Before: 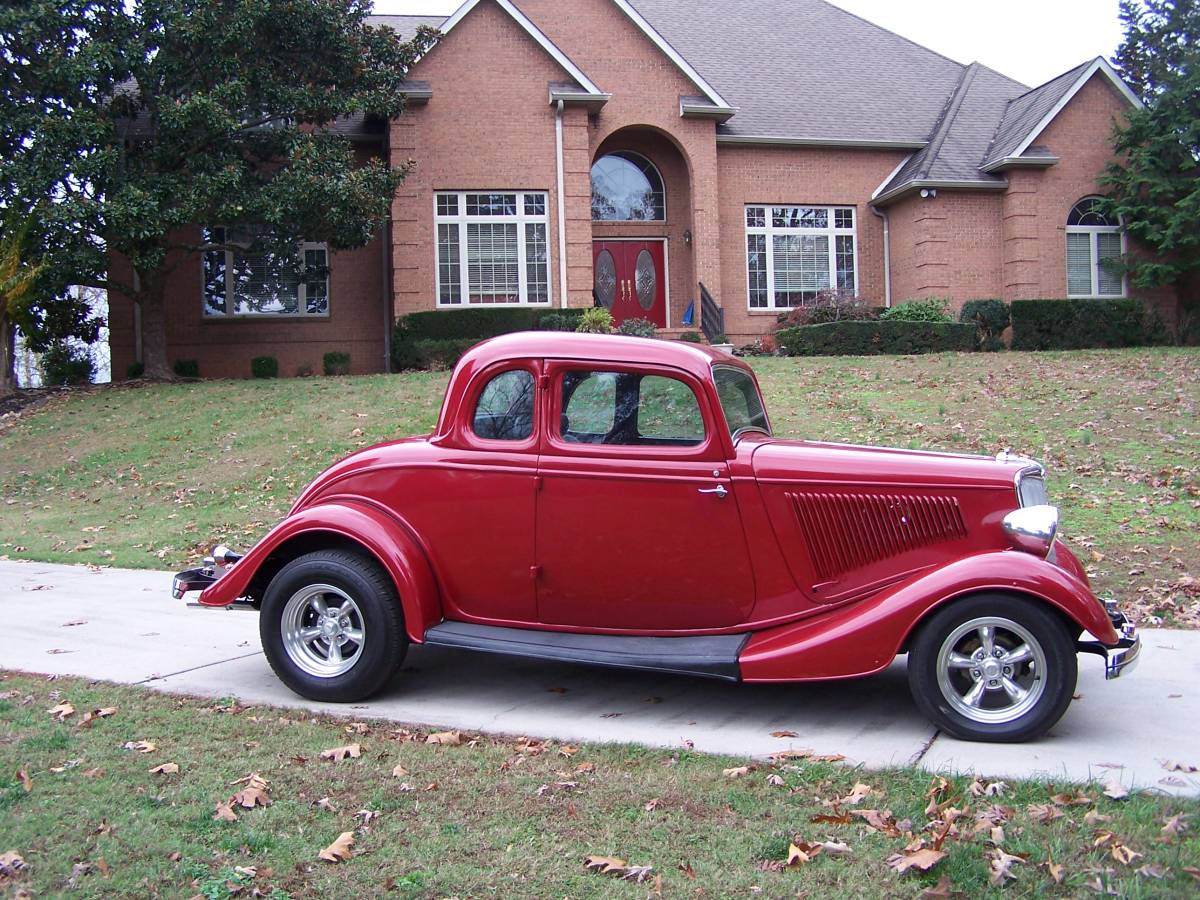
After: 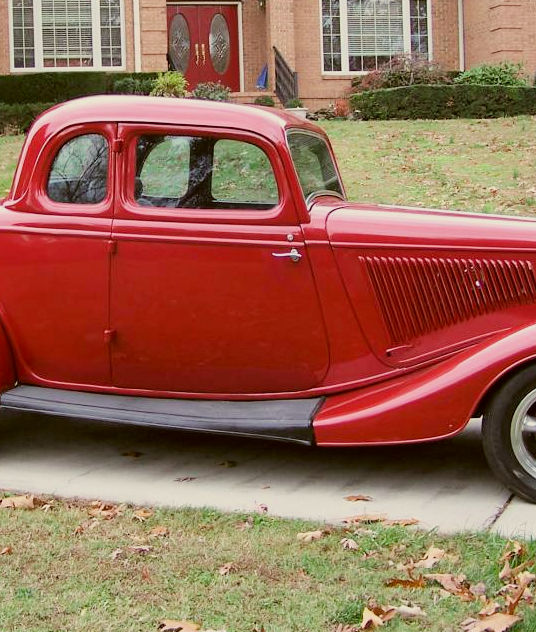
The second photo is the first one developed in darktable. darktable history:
filmic rgb: black relative exposure -7.65 EV, white relative exposure 4.56 EV, hardness 3.61
crop: left 35.577%, top 26.282%, right 19.732%, bottom 3.431%
exposure: exposure 0.56 EV, compensate exposure bias true, compensate highlight preservation false
color correction: highlights a* -1.25, highlights b* 10.02, shadows a* 0.545, shadows b* 19.95
